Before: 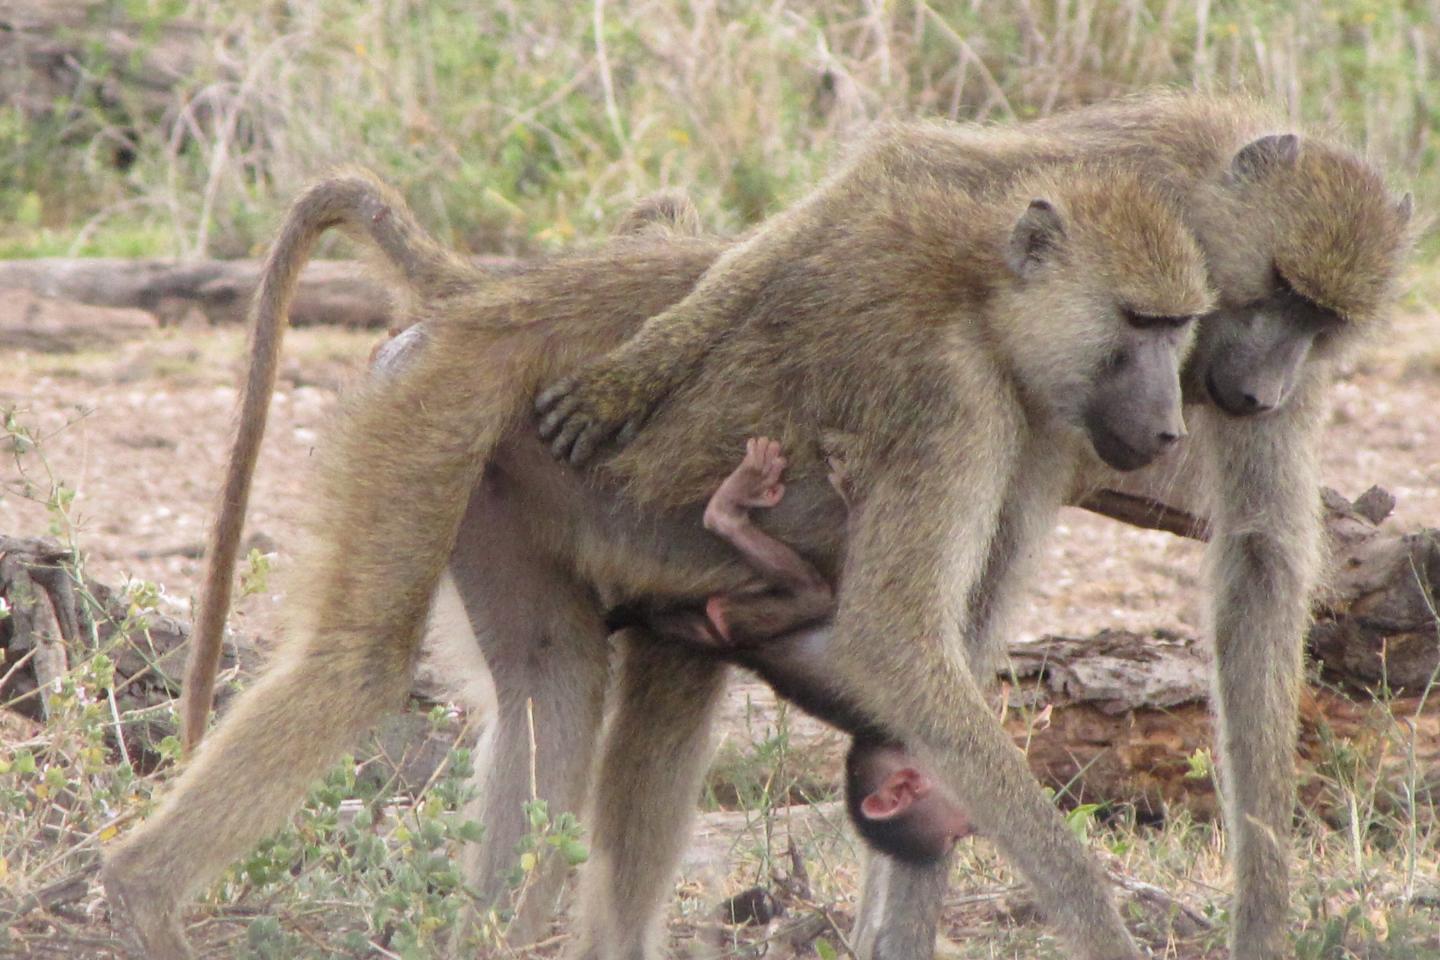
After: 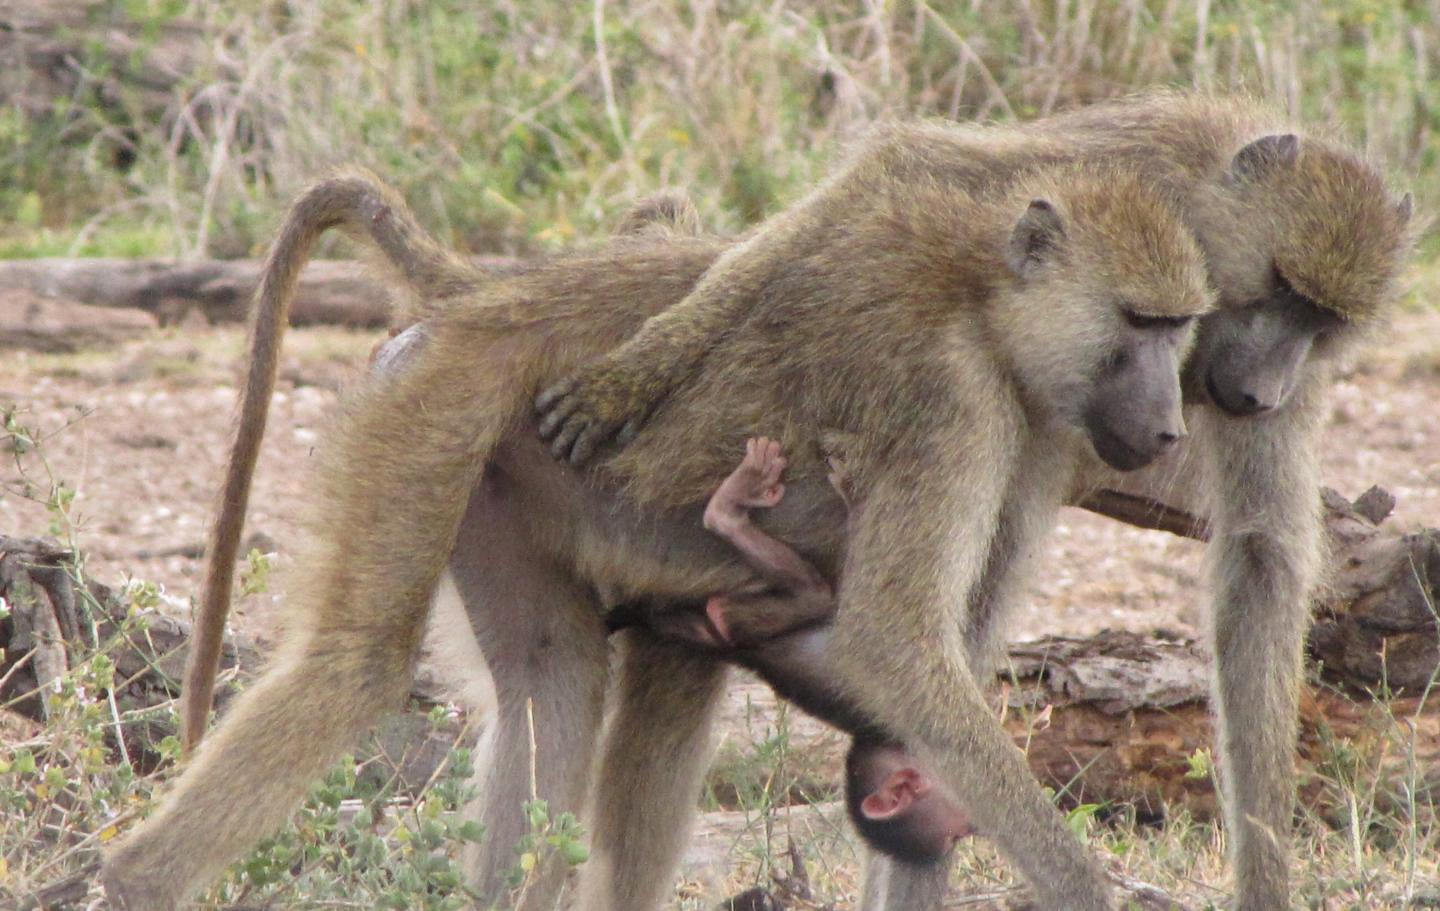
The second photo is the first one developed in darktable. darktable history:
crop and rotate: top 0.004%, bottom 5.075%
shadows and highlights: low approximation 0.01, soften with gaussian
